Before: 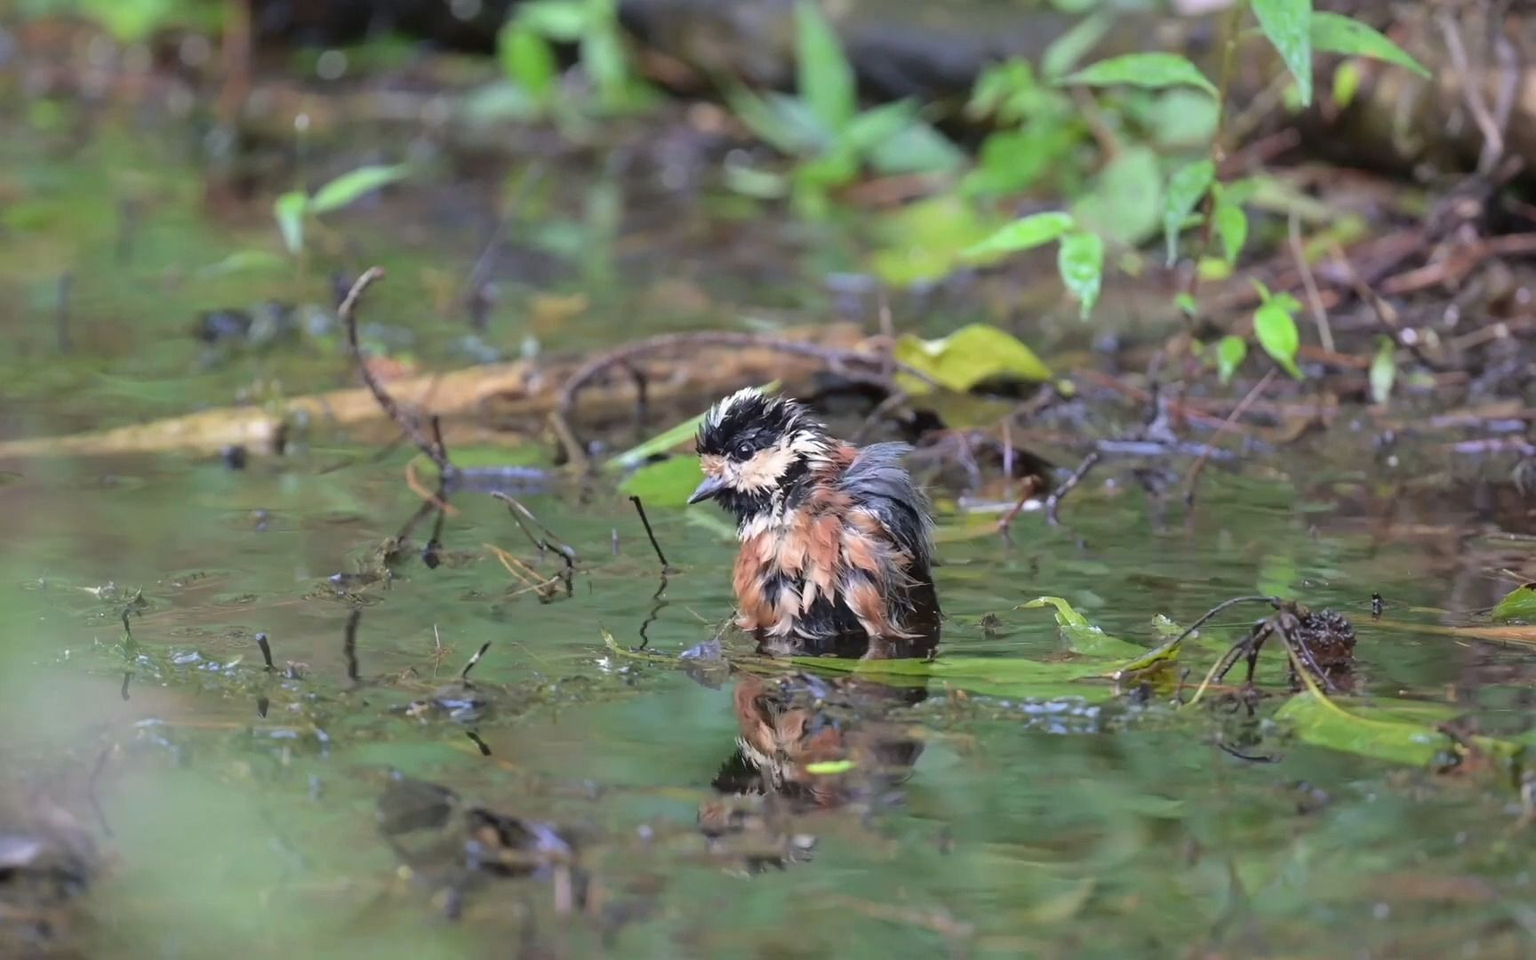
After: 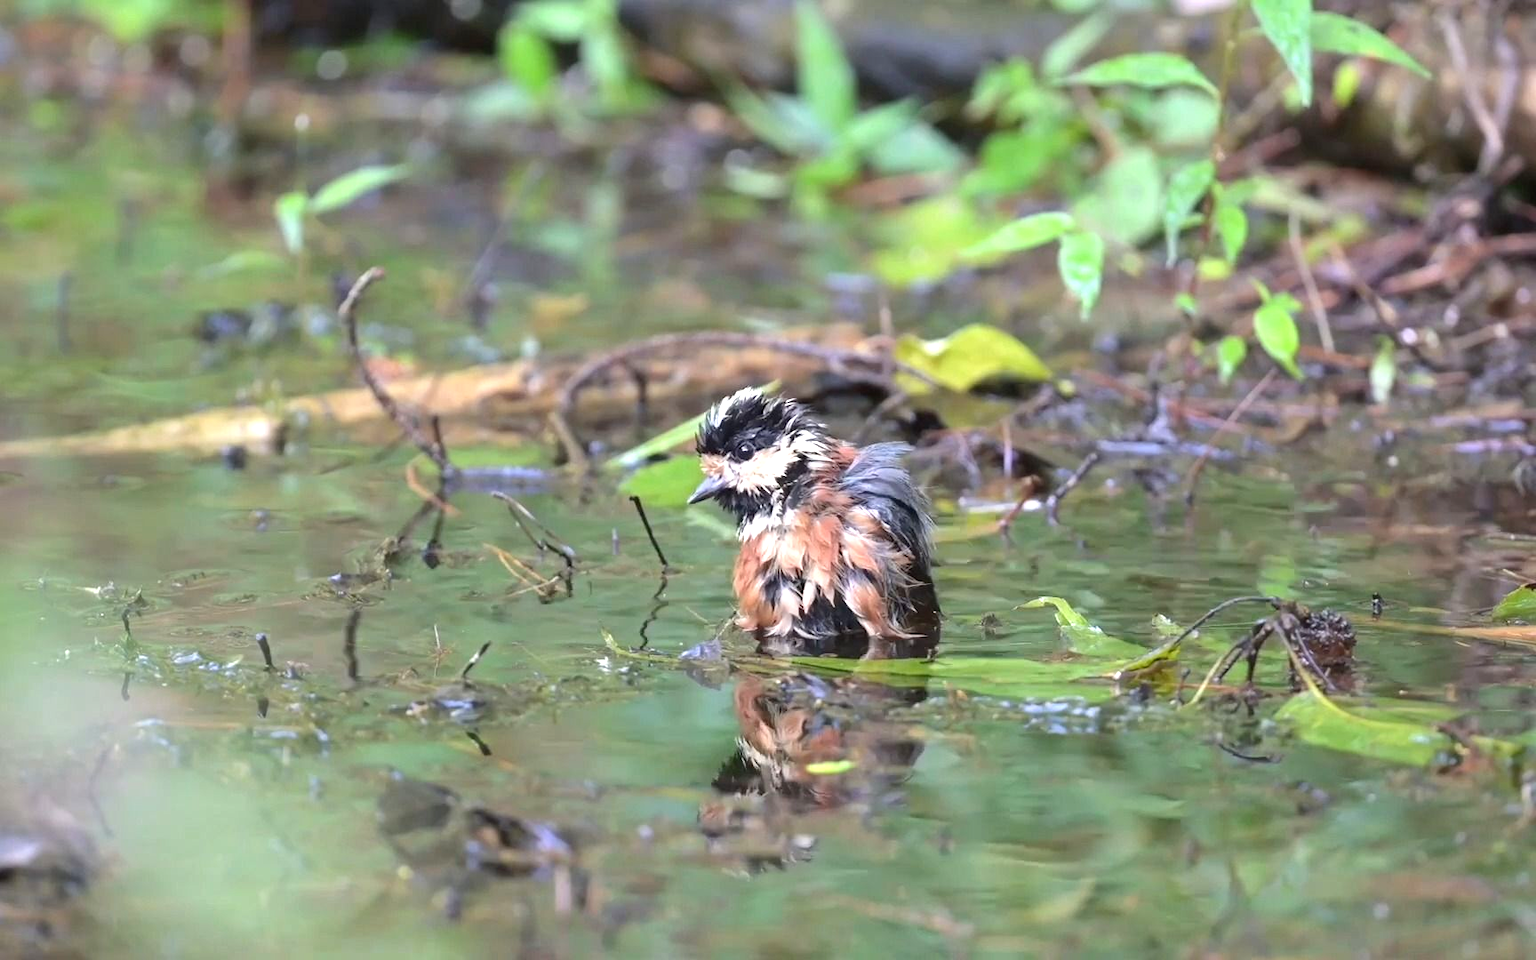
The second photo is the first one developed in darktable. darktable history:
exposure: black level correction 0.001, exposure 0.5 EV, compensate exposure bias true, compensate highlight preservation false
levels: levels [0, 0.476, 0.951]
